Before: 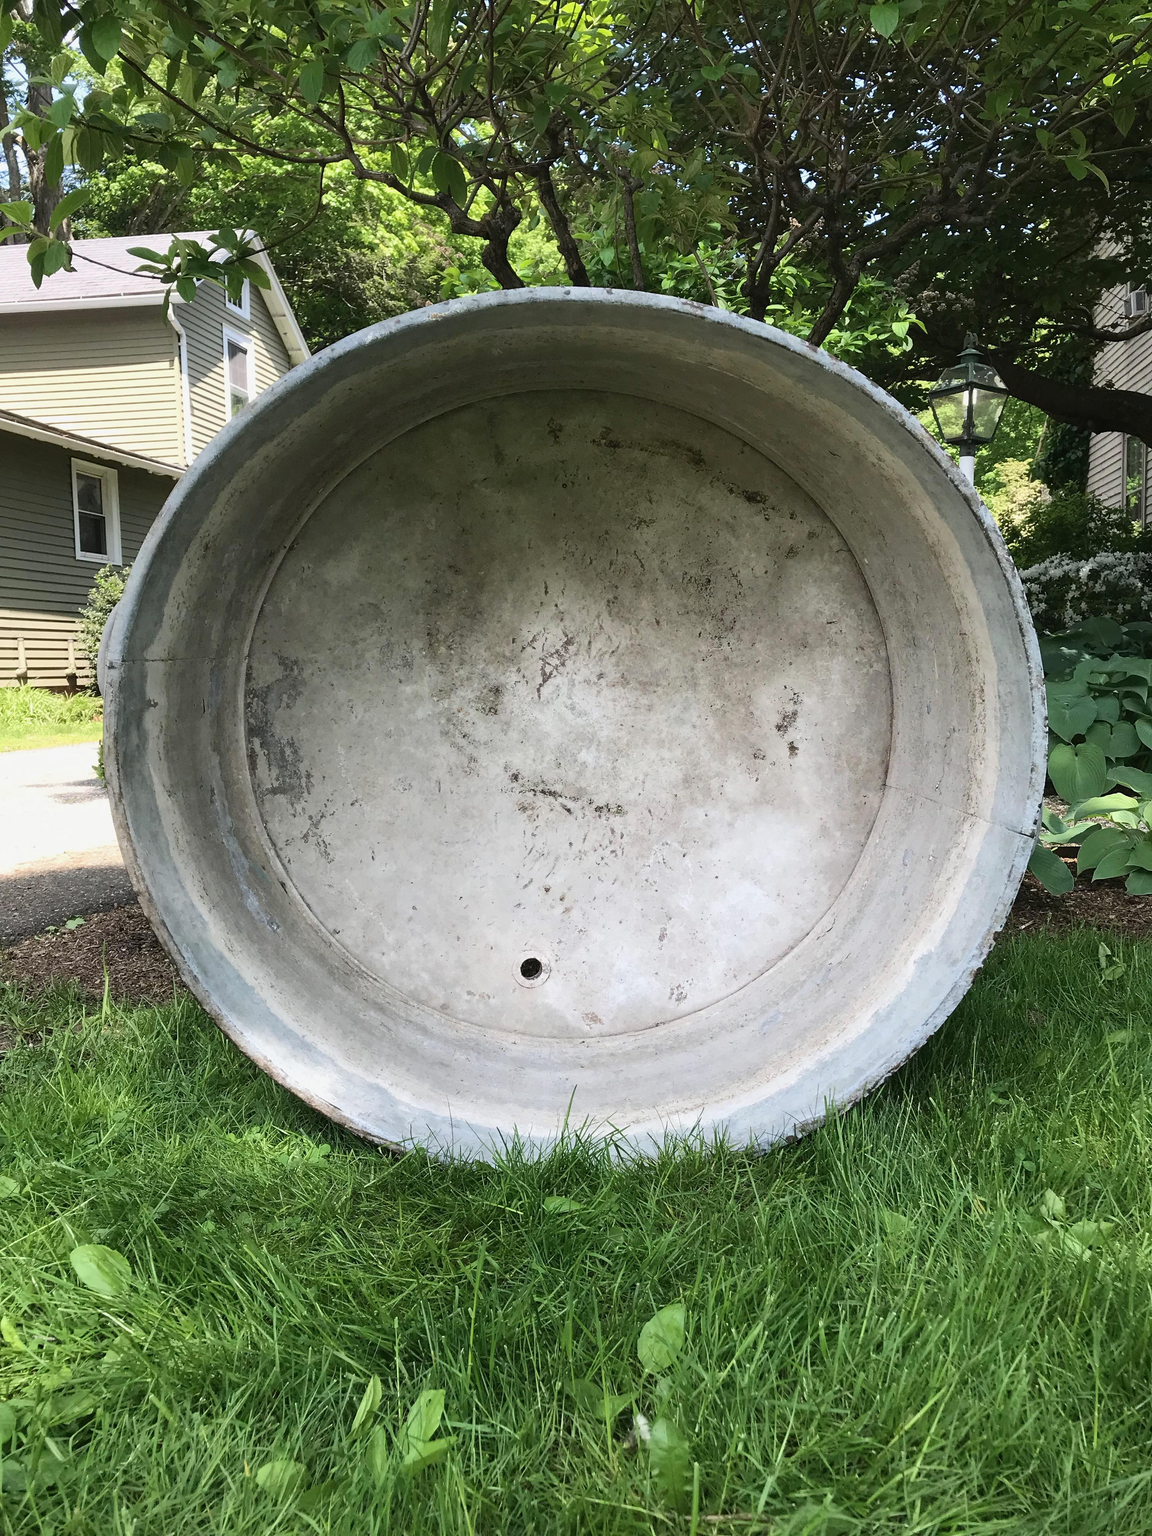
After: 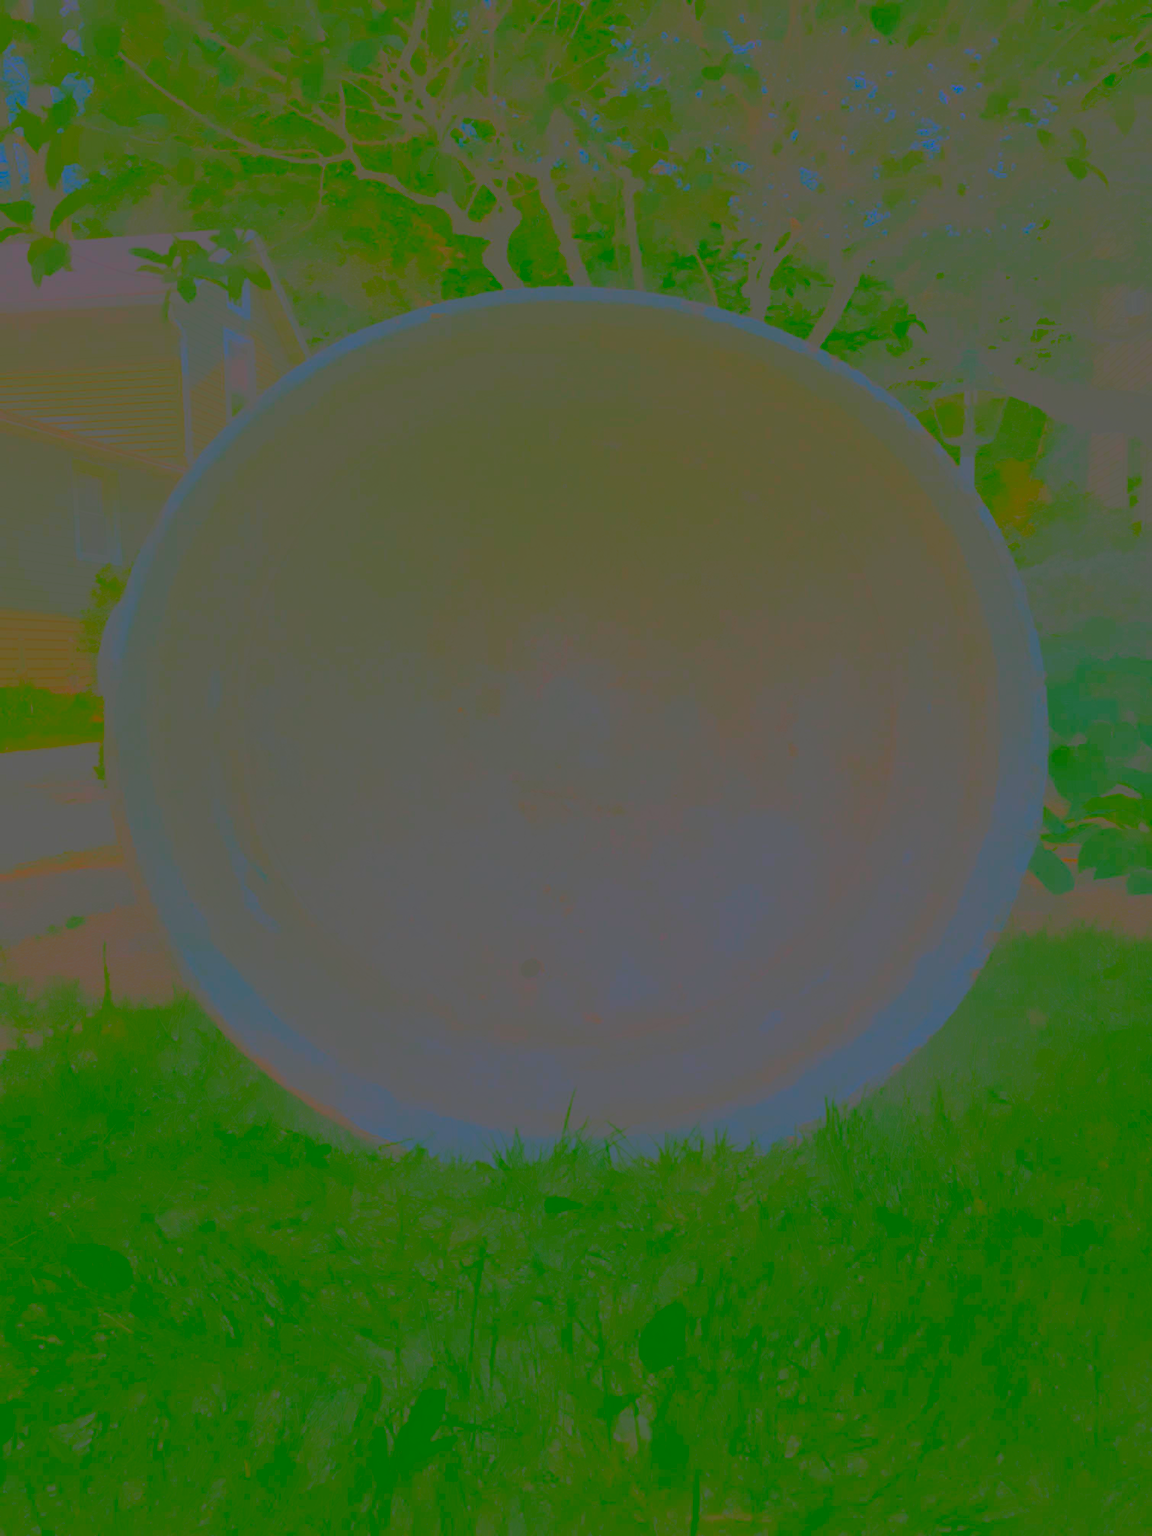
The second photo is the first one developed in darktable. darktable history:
contrast brightness saturation: contrast -0.985, brightness -0.167, saturation 0.762
